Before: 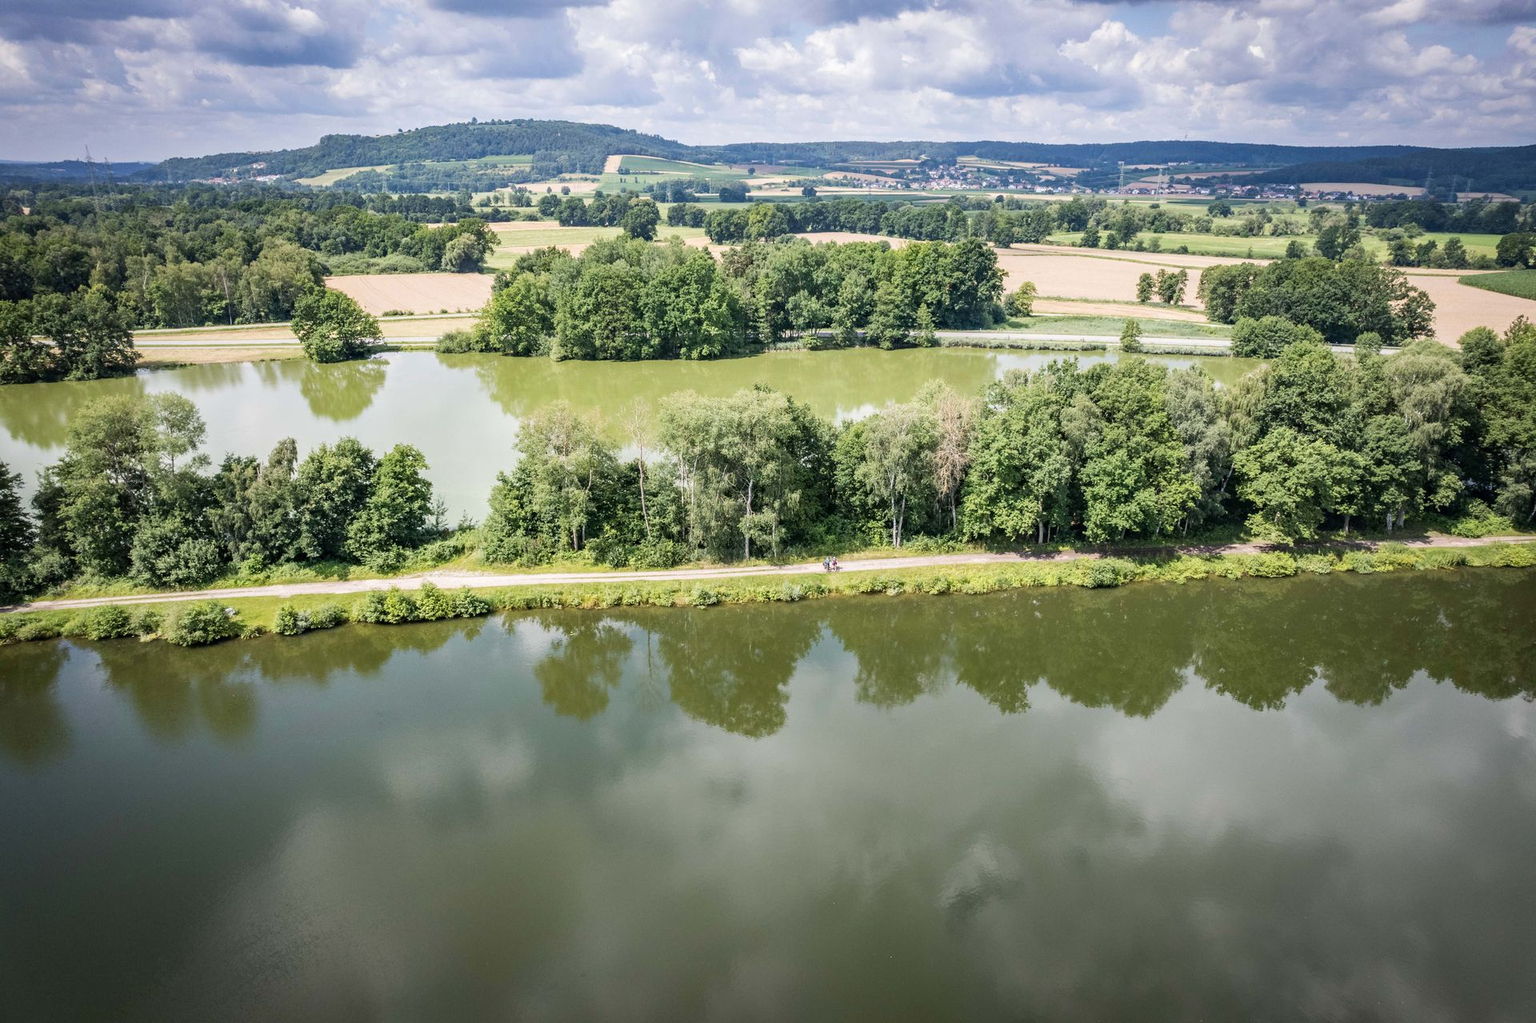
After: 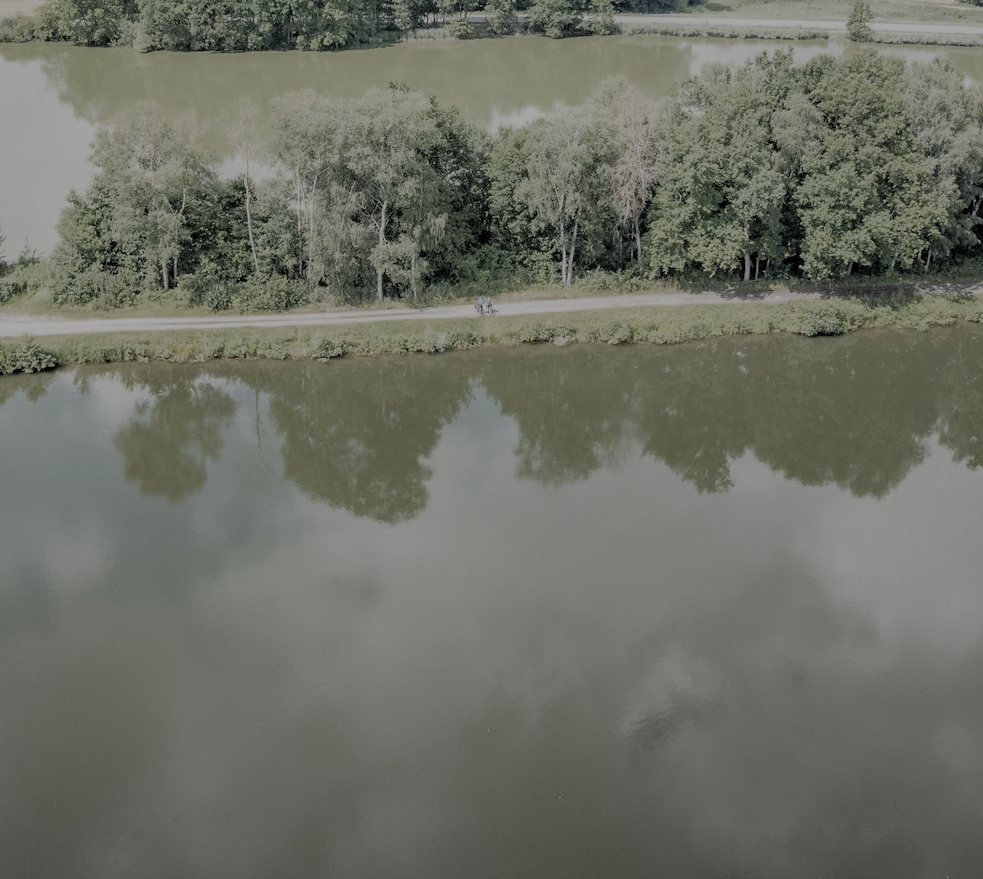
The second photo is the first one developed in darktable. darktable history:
crop and rotate: left 28.899%, top 31.252%, right 19.856%
filmic rgb: black relative exposure -8.02 EV, white relative exposure 8.06 EV, threshold 5.94 EV, target black luminance 0%, hardness 2.52, latitude 76.43%, contrast 0.568, shadows ↔ highlights balance 0.014%, iterations of high-quality reconstruction 10, enable highlight reconstruction true
color zones: curves: ch0 [(0, 0.487) (0.241, 0.395) (0.434, 0.373) (0.658, 0.412) (0.838, 0.487)]; ch1 [(0, 0) (0.053, 0.053) (0.211, 0.202) (0.579, 0.259) (0.781, 0.241)]
